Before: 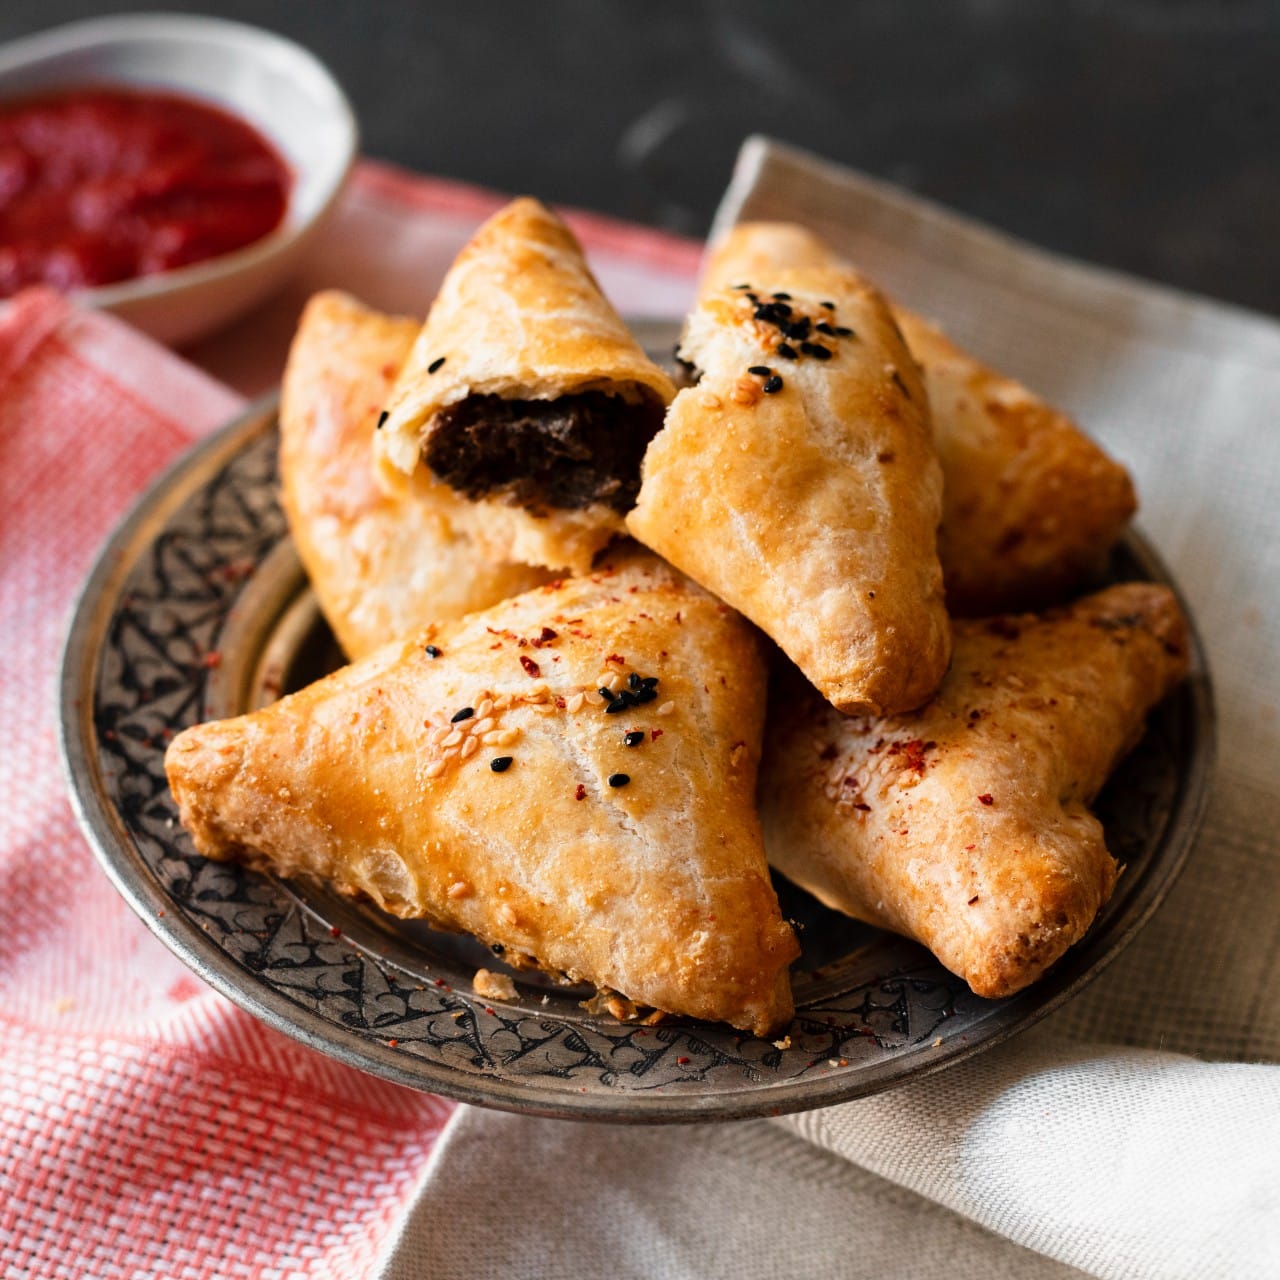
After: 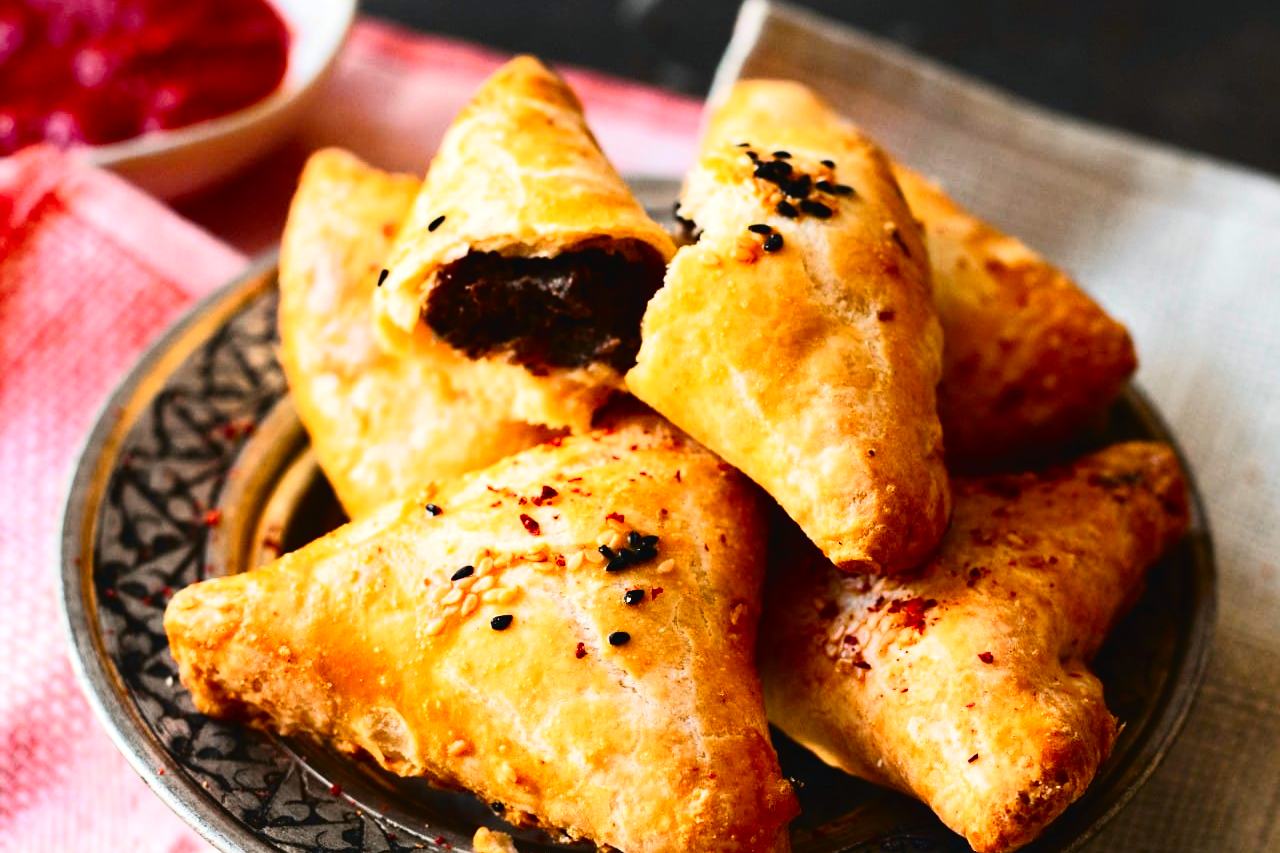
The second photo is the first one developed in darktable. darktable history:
exposure: exposure 0.367 EV, compensate highlight preservation false
crop: top 11.166%, bottom 22.168%
sharpen: radius 5.325, amount 0.312, threshold 26.433
tone curve: curves: ch0 [(0, 0.023) (0.132, 0.075) (0.251, 0.186) (0.463, 0.461) (0.662, 0.757) (0.854, 0.909) (1, 0.973)]; ch1 [(0, 0) (0.447, 0.411) (0.483, 0.469) (0.498, 0.496) (0.518, 0.514) (0.561, 0.579) (0.604, 0.645) (0.669, 0.73) (0.819, 0.93) (1, 1)]; ch2 [(0, 0) (0.307, 0.315) (0.425, 0.438) (0.483, 0.477) (0.503, 0.503) (0.526, 0.534) (0.567, 0.569) (0.617, 0.674) (0.703, 0.797) (0.985, 0.966)], color space Lab, independent channels
